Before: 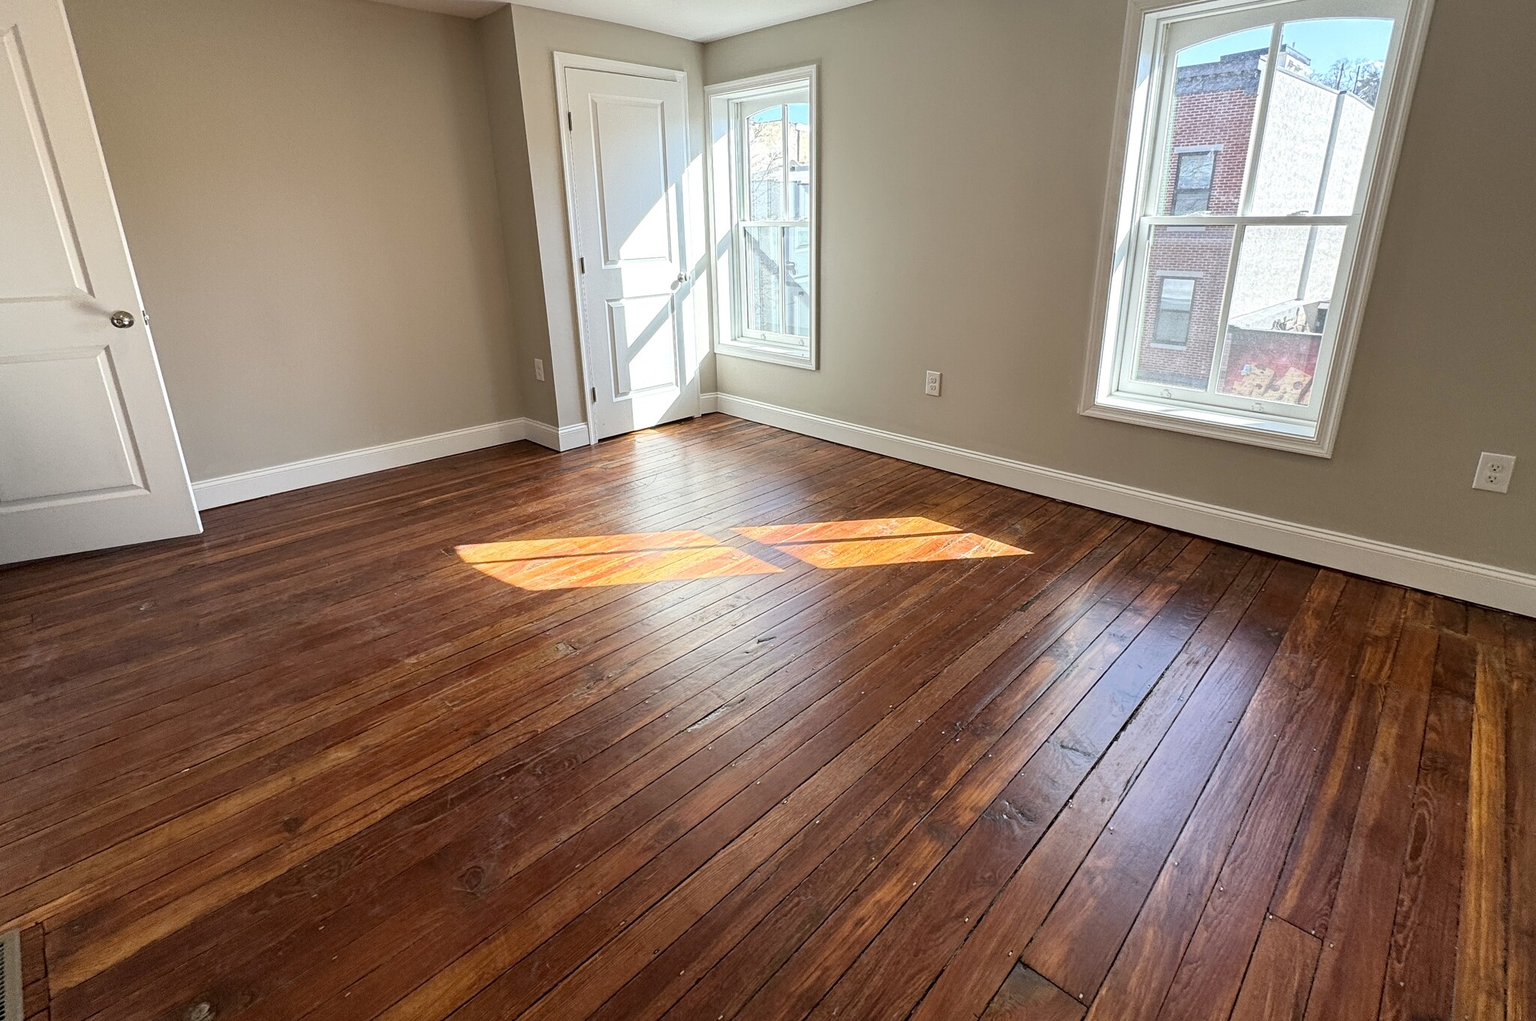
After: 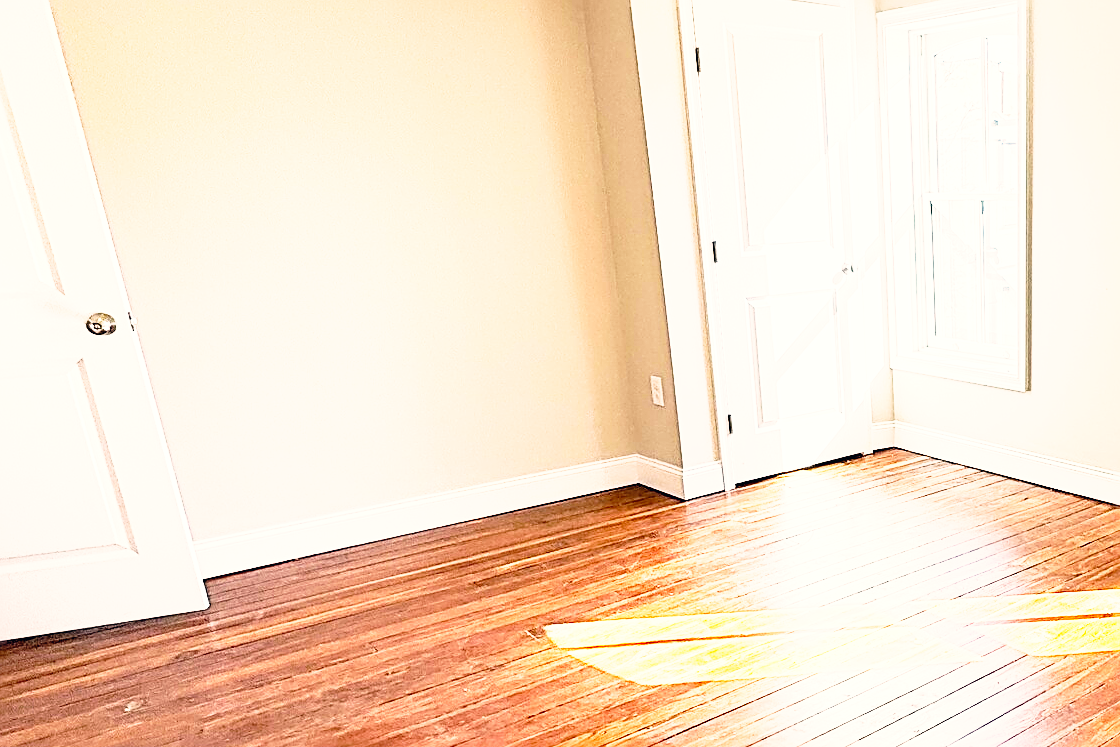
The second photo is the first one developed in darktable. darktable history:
exposure: exposure 1.15 EV, compensate highlight preservation false
crop and rotate: left 3.047%, top 7.509%, right 42.236%, bottom 37.598%
sharpen: radius 2.584, amount 0.688
base curve: curves: ch0 [(0, 0) (0.012, 0.01) (0.073, 0.168) (0.31, 0.711) (0.645, 0.957) (1, 1)], preserve colors none
color correction: highlights a* 5.38, highlights b* 5.3, shadows a* -4.26, shadows b* -5.11
